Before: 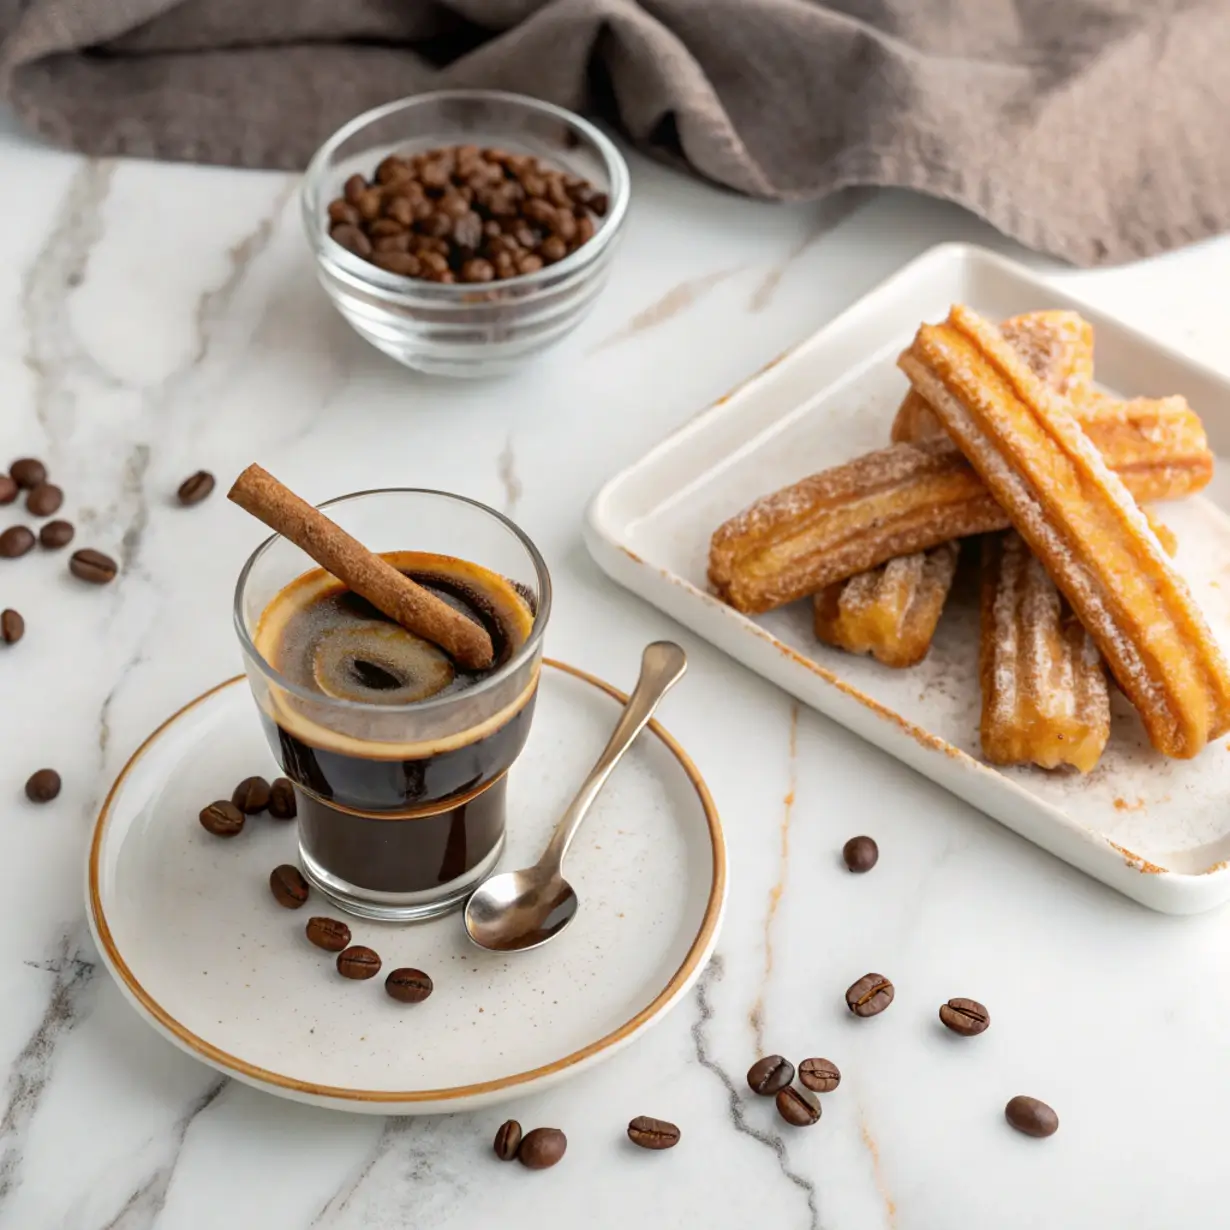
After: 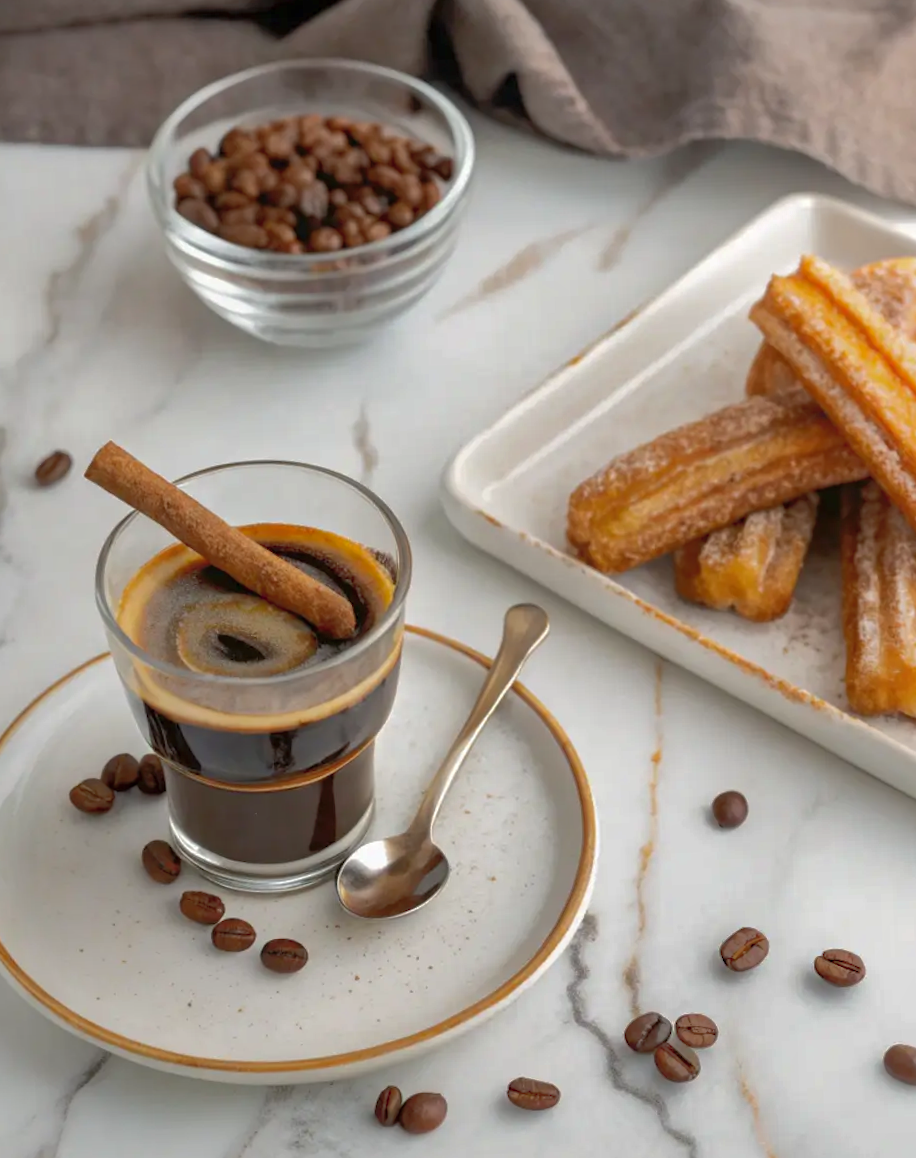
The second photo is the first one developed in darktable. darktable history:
rotate and perspective: rotation -2.12°, lens shift (vertical) 0.009, lens shift (horizontal) -0.008, automatic cropping original format, crop left 0.036, crop right 0.964, crop top 0.05, crop bottom 0.959
crop: left 9.88%, right 12.664%
shadows and highlights: shadows 60, highlights -60
